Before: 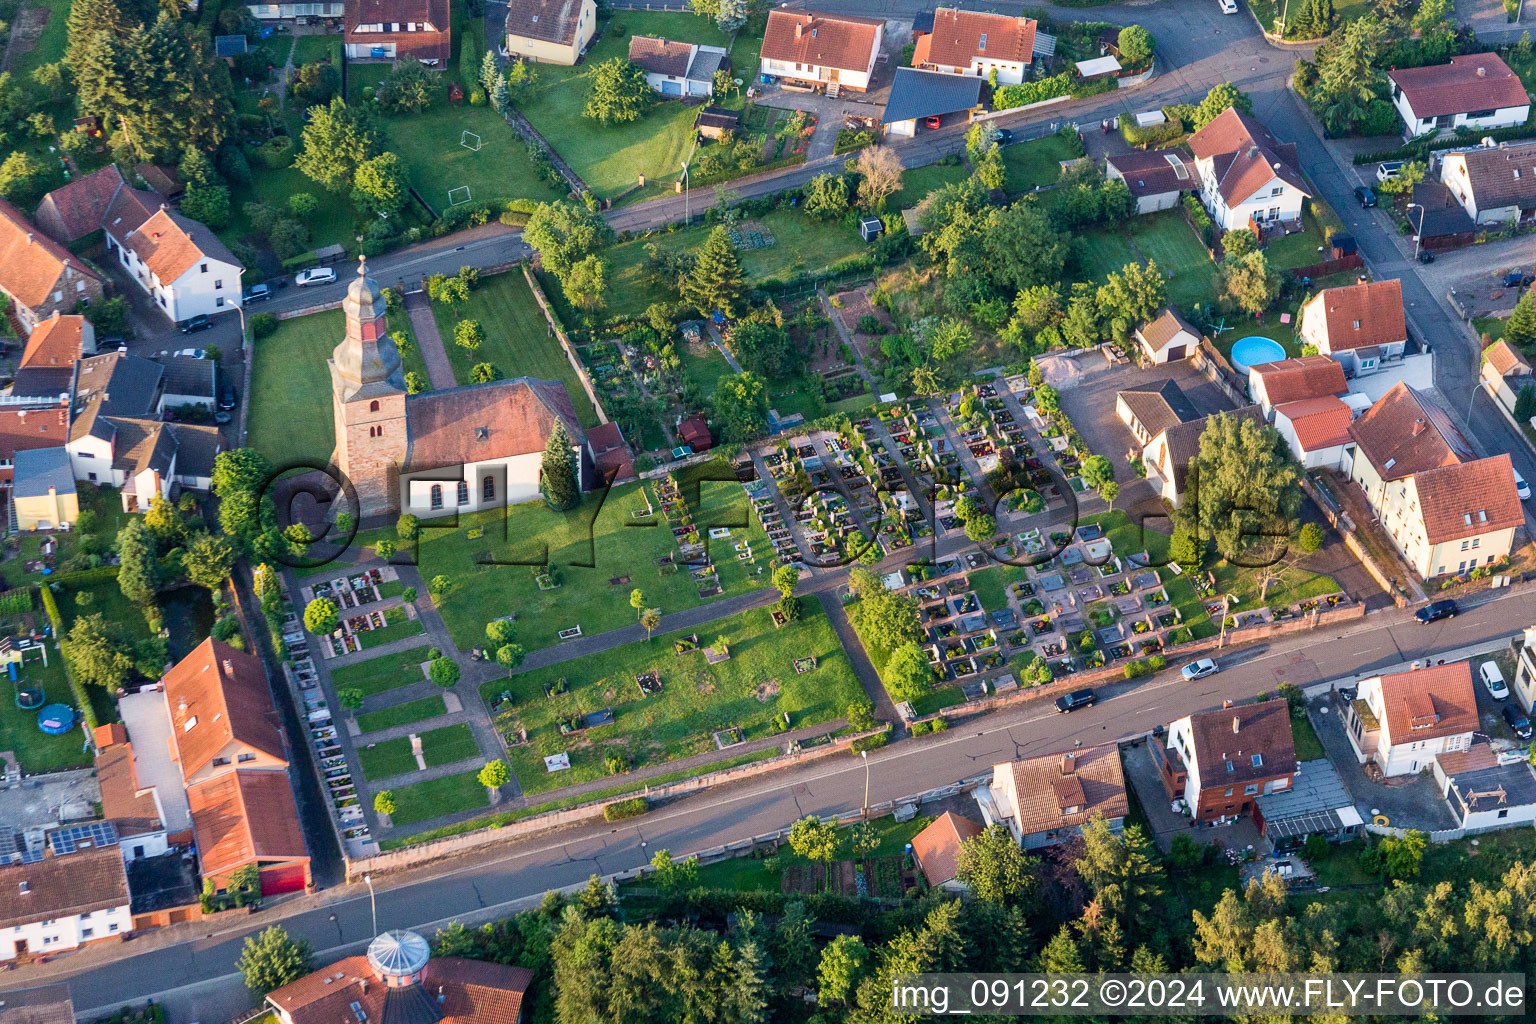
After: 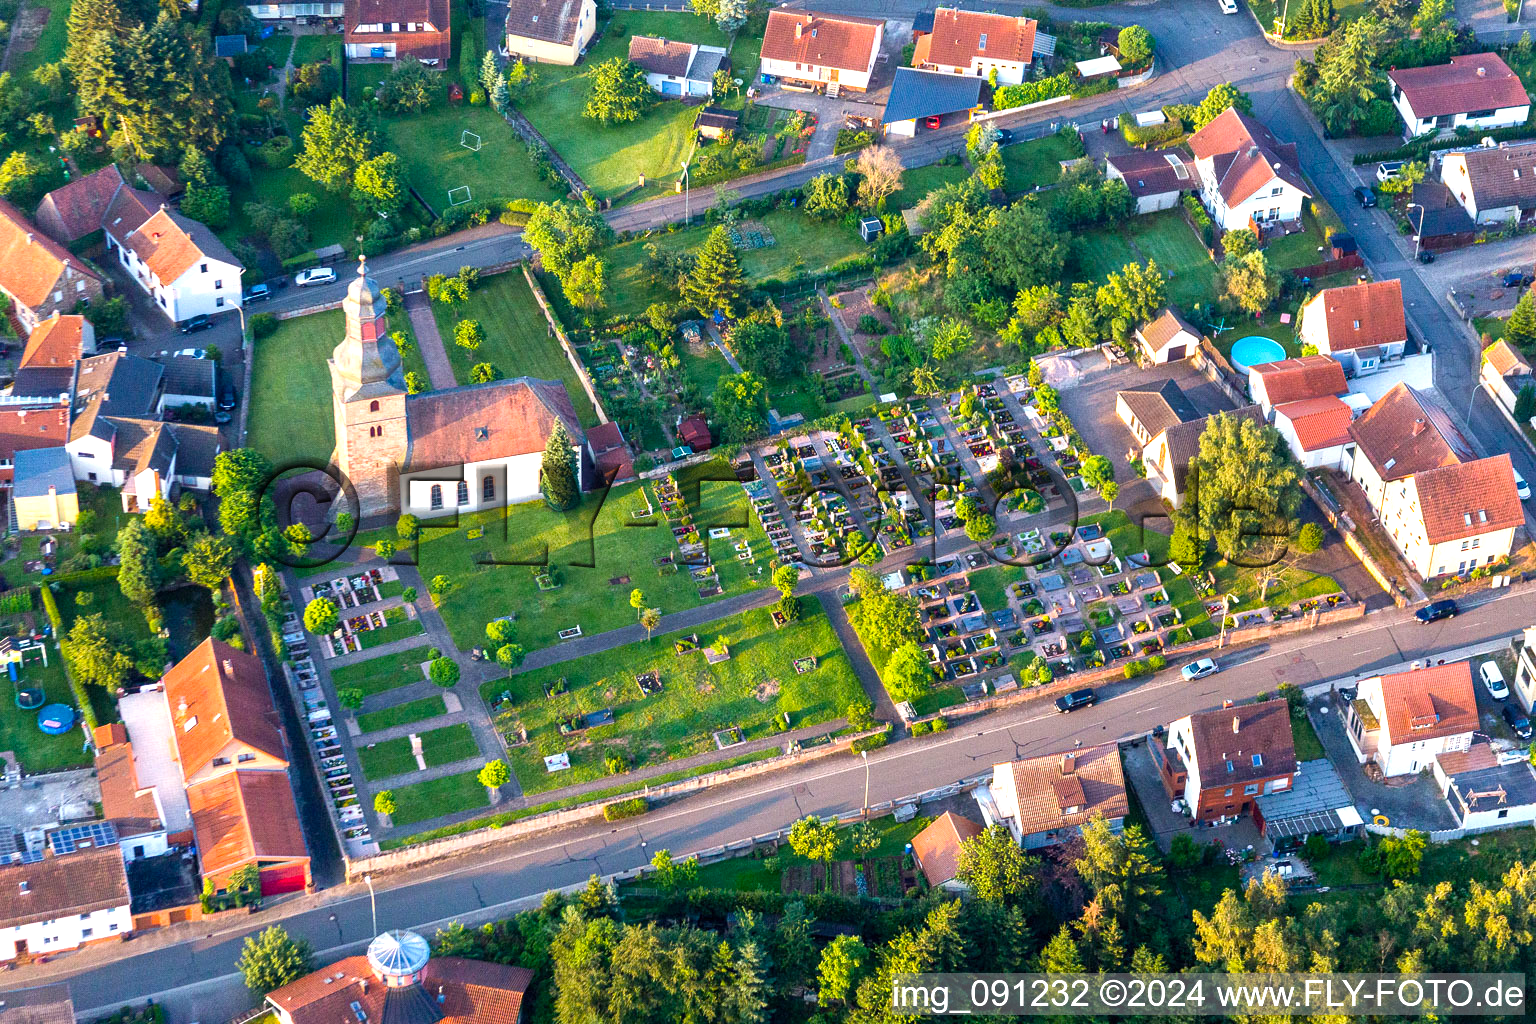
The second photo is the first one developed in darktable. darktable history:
color balance rgb: highlights gain › chroma 0.231%, highlights gain › hue 332.09°, perceptual saturation grading › global saturation 19.456%, perceptual brilliance grading › global brilliance 18.711%
